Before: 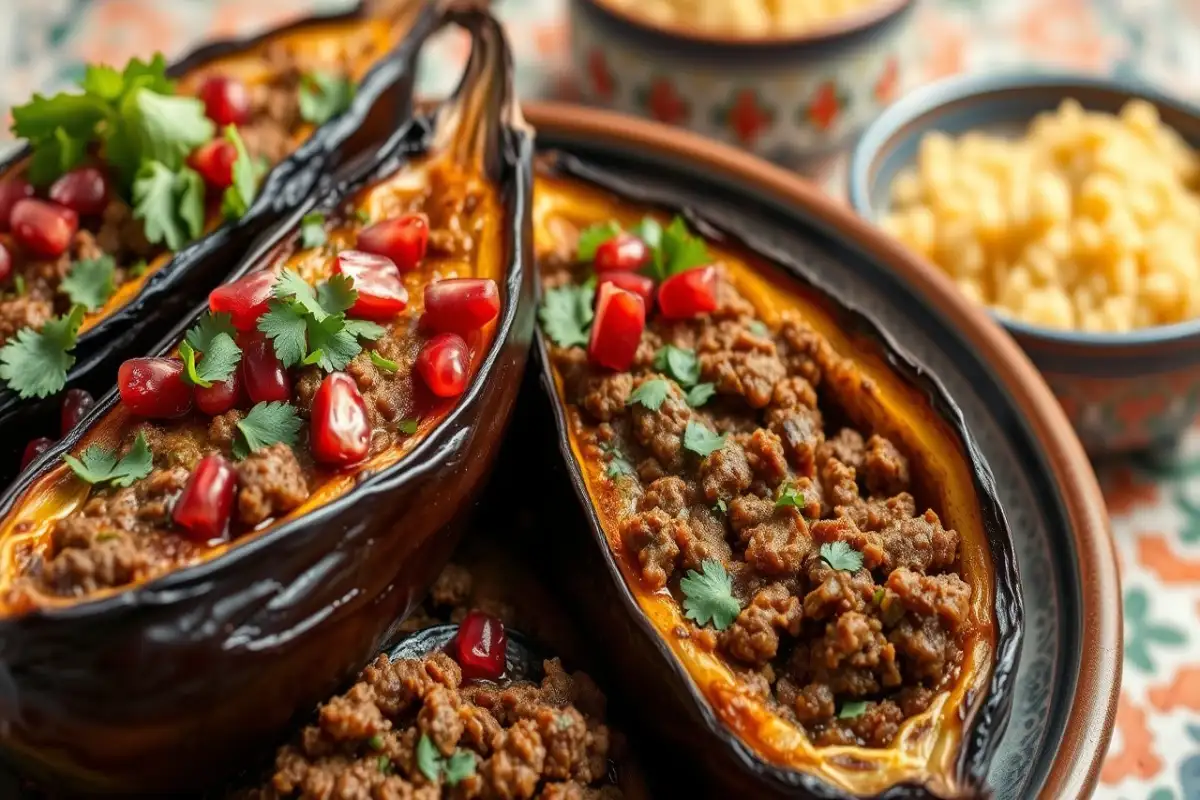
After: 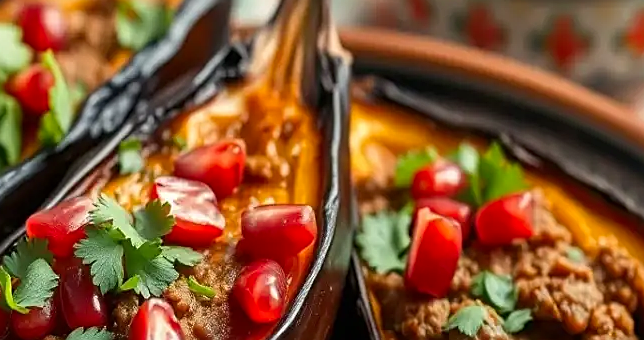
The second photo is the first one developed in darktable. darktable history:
crop: left 15.293%, top 9.322%, right 31.002%, bottom 48.073%
contrast brightness saturation: contrast 0.037, saturation 0.07
sharpen: amount 0.468
